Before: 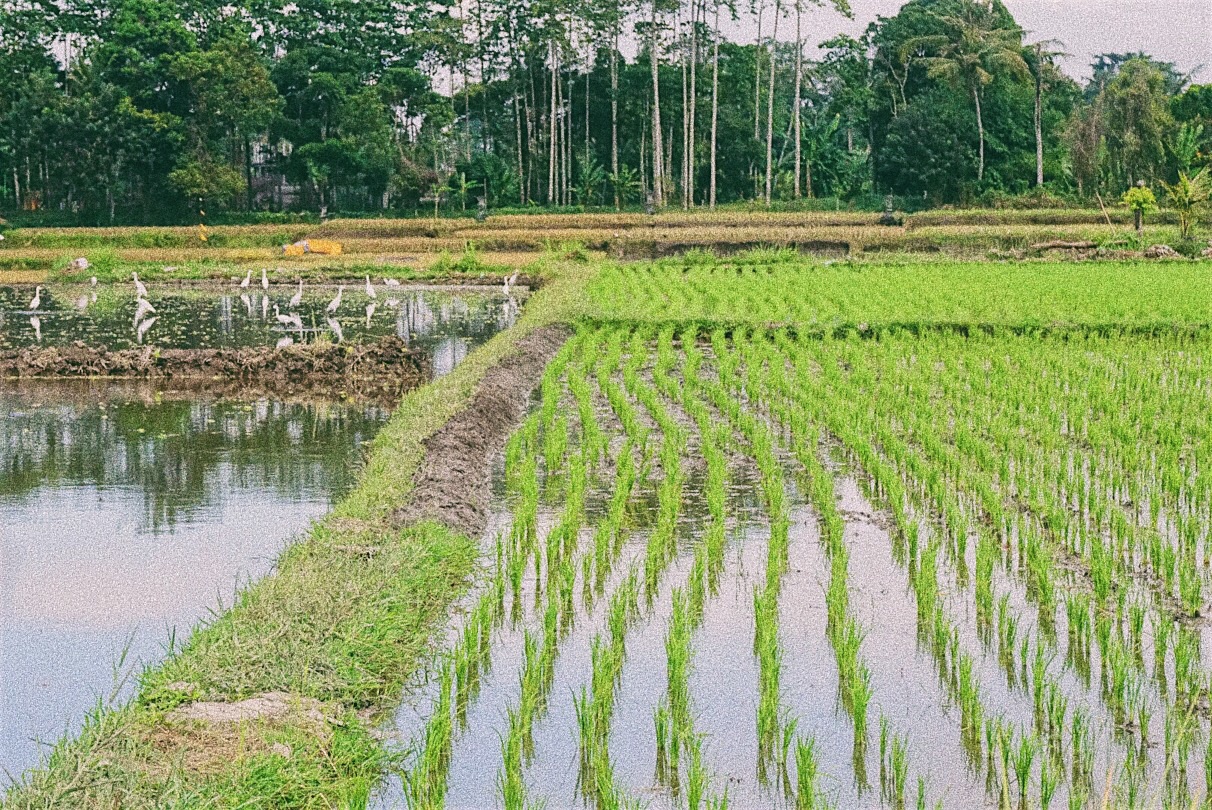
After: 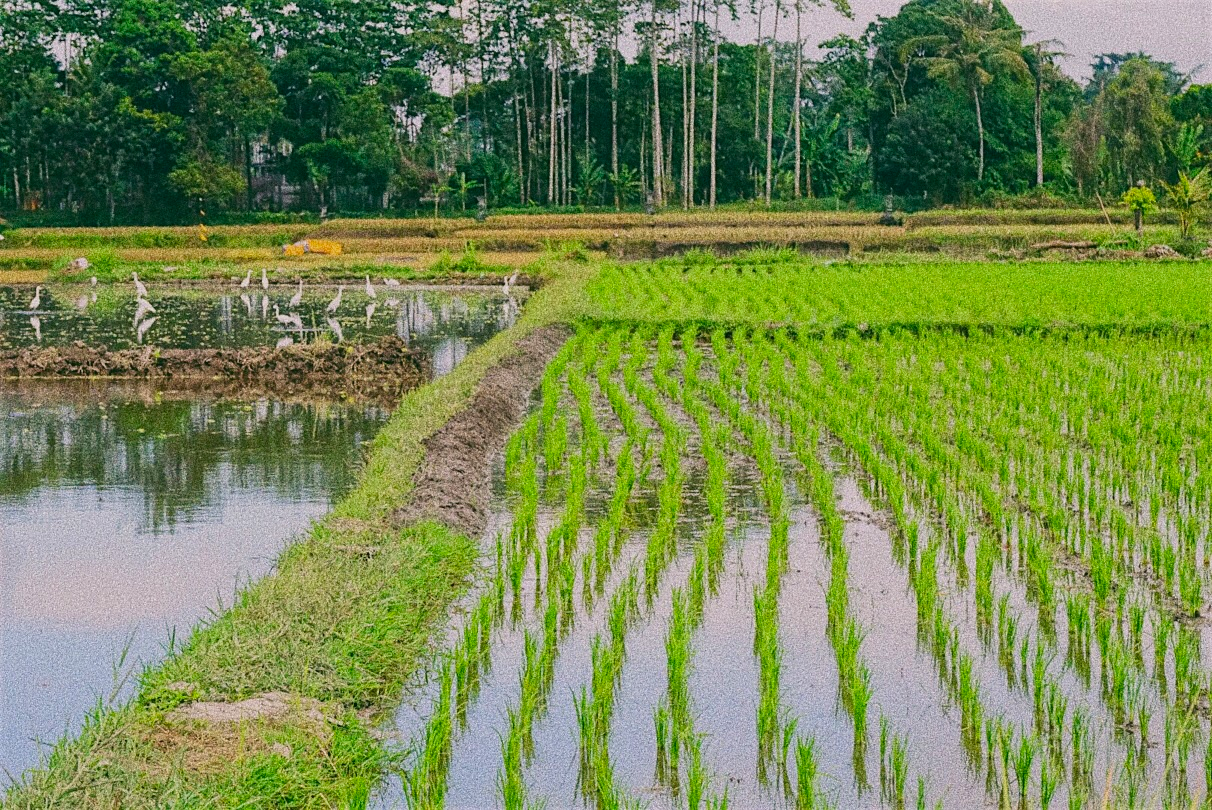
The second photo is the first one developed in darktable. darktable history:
exposure: exposure -0.337 EV, compensate exposure bias true, compensate highlight preservation false
color correction: highlights b* 0.05, saturation 1.35
